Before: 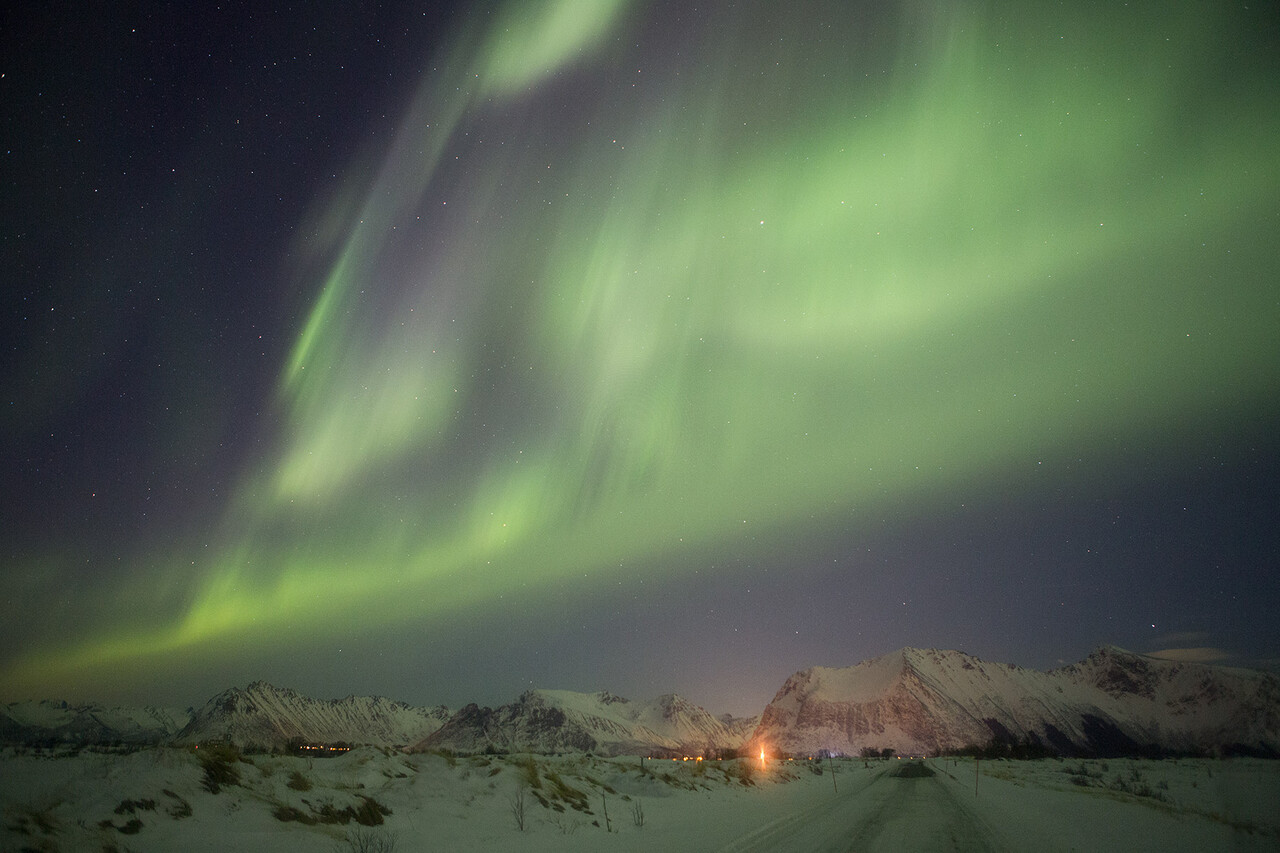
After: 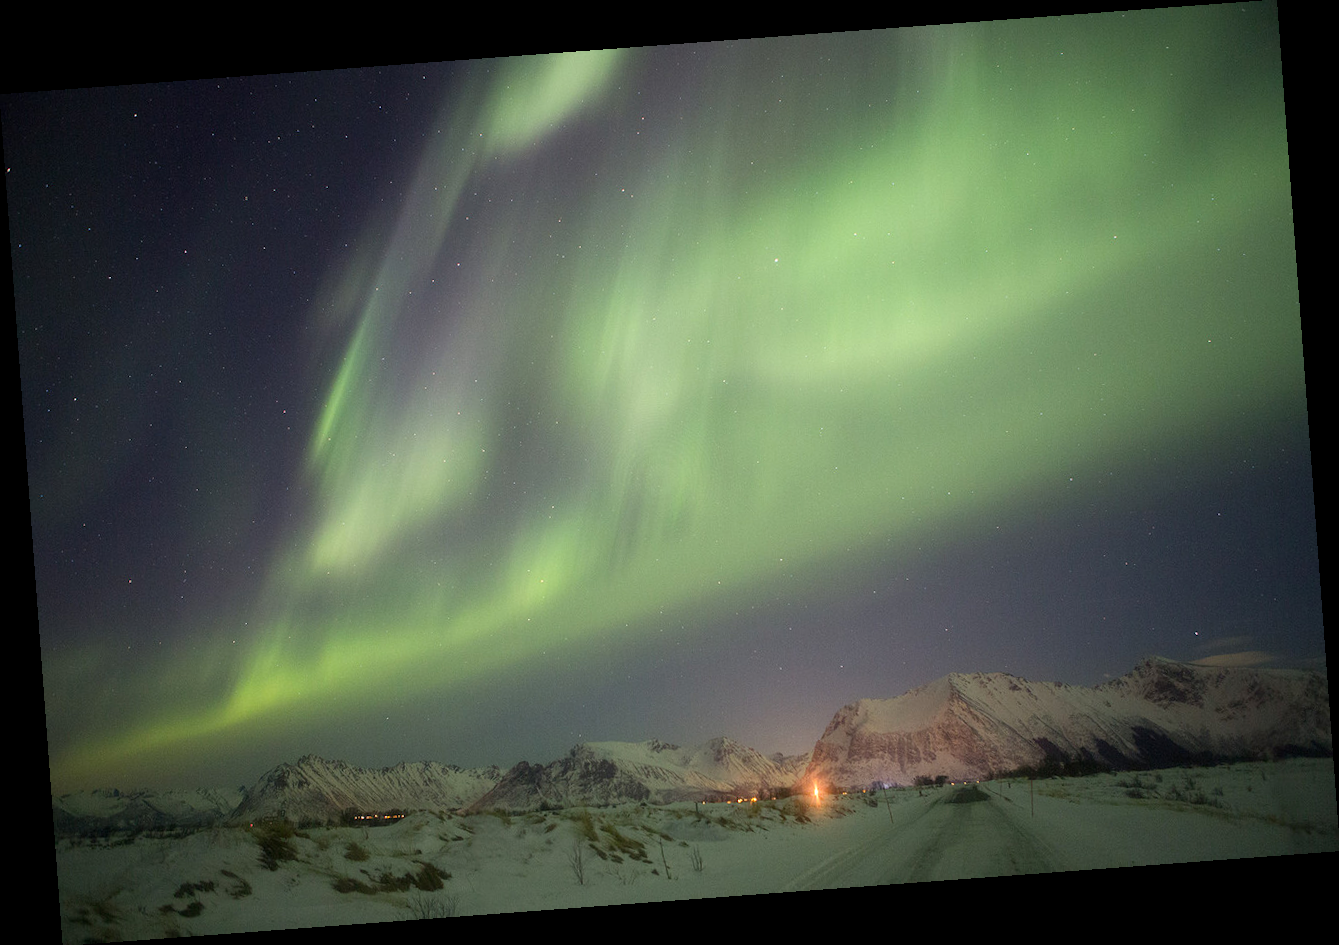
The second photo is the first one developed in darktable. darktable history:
exposure: exposure 0.178 EV, compensate exposure bias true, compensate highlight preservation false
rotate and perspective: rotation -4.25°, automatic cropping off
